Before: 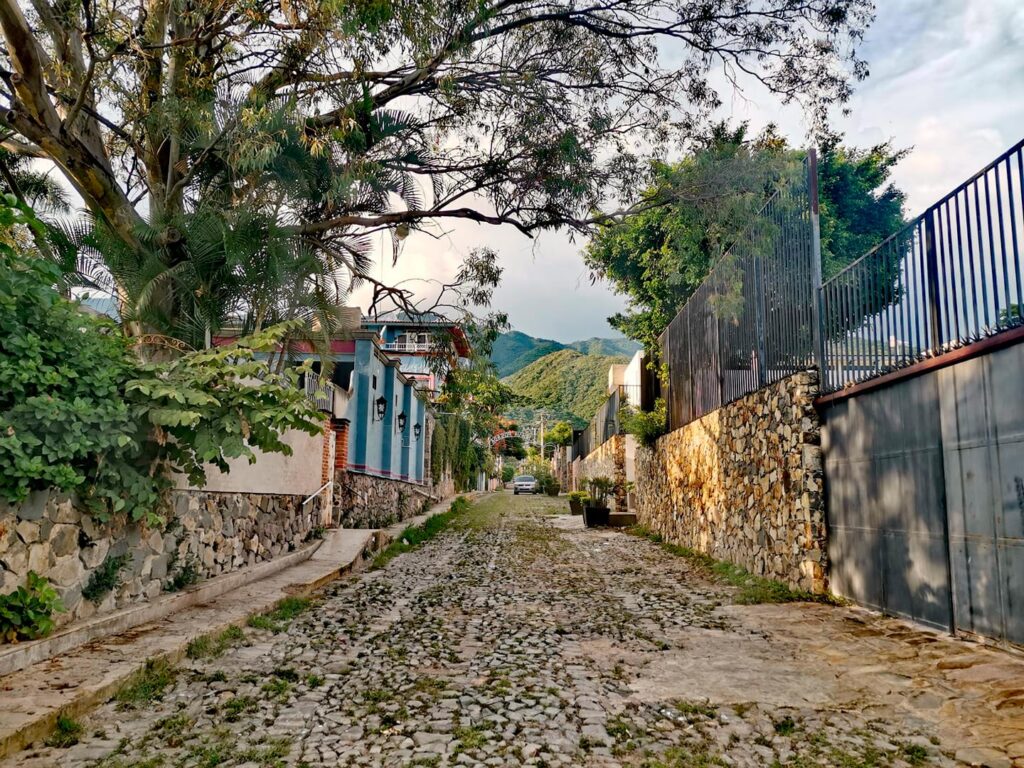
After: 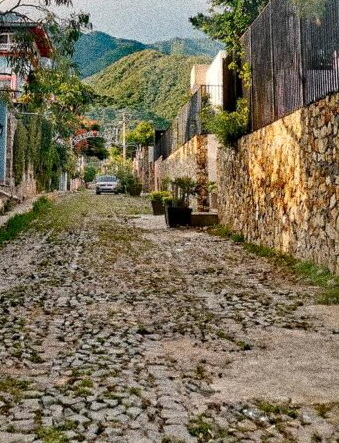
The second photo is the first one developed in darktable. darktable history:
crop: left 40.878%, top 39.176%, right 25.993%, bottom 3.081%
grain: coarseness 10.62 ISO, strength 55.56%
